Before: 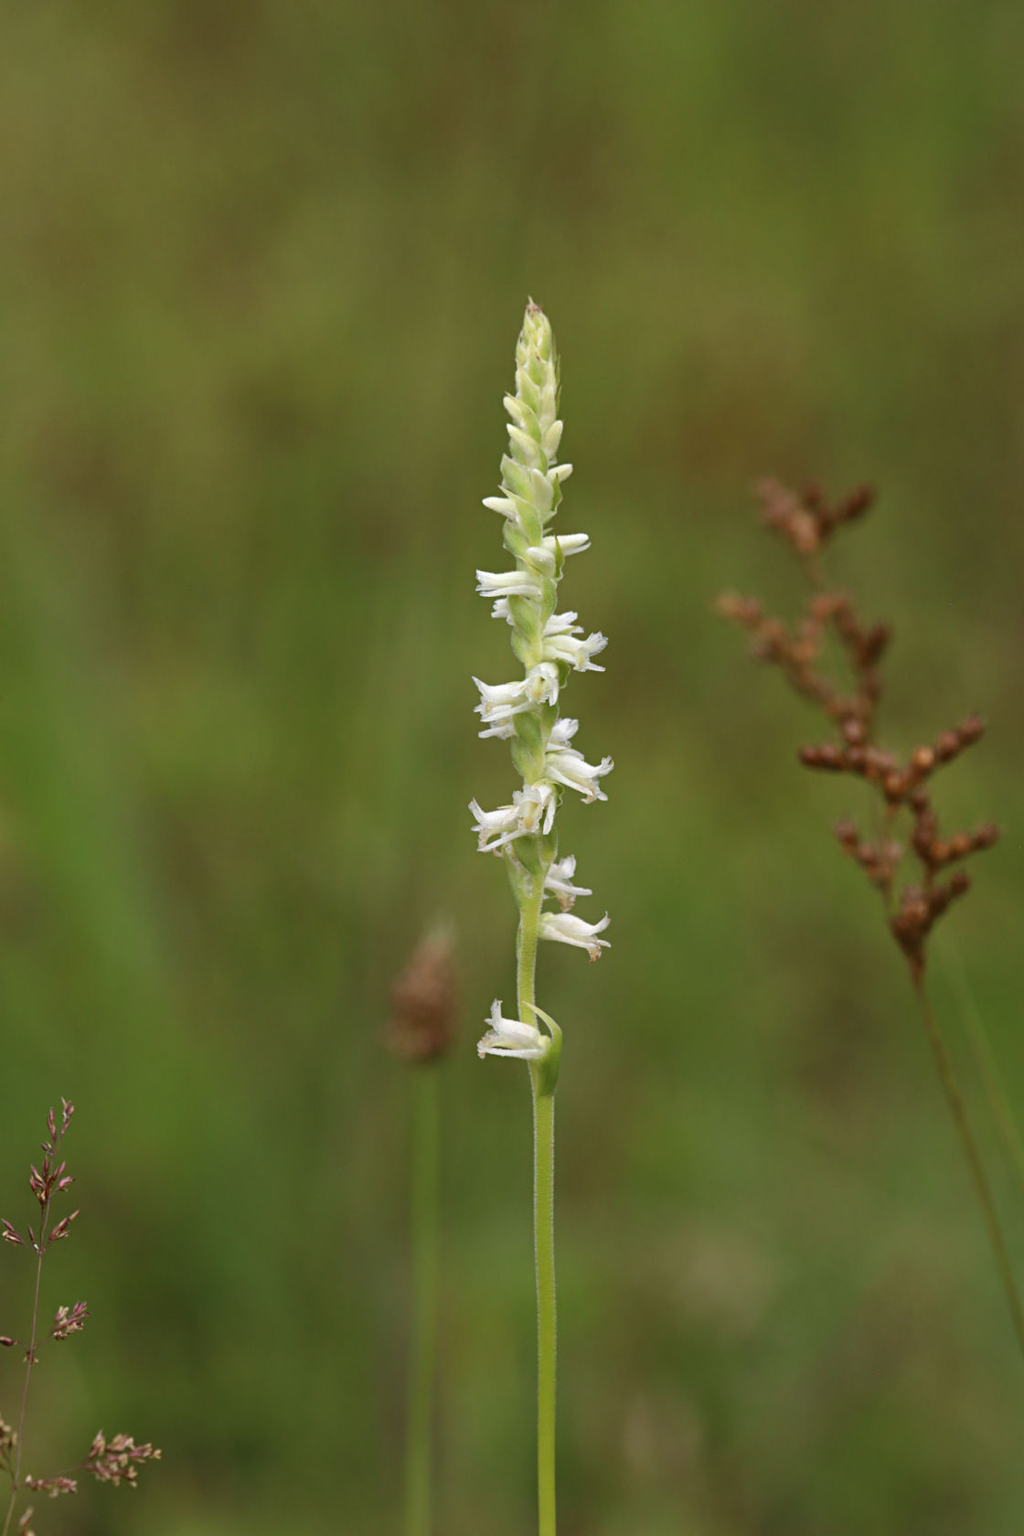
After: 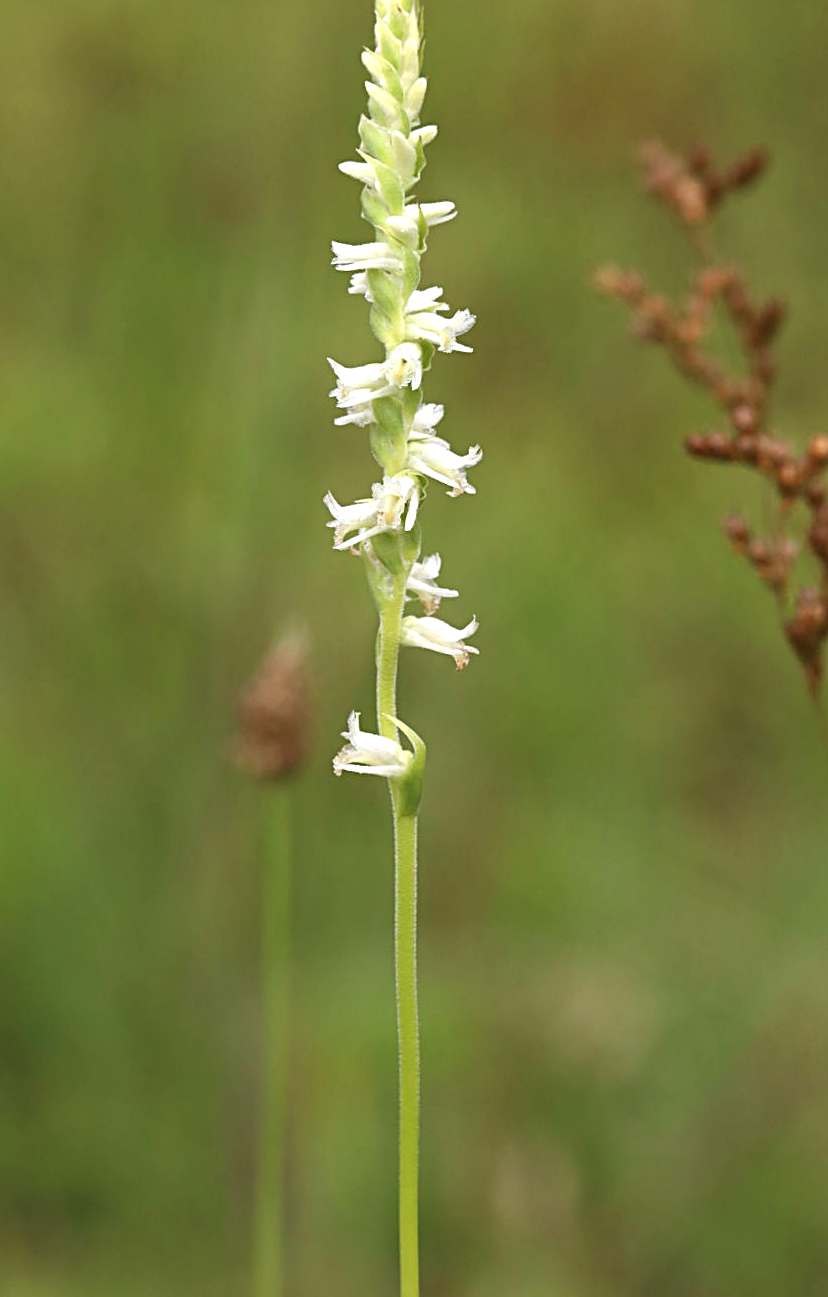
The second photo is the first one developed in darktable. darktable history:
exposure: exposure 0.658 EV, compensate highlight preservation false
sharpen: on, module defaults
crop: left 16.876%, top 22.779%, right 9.148%
